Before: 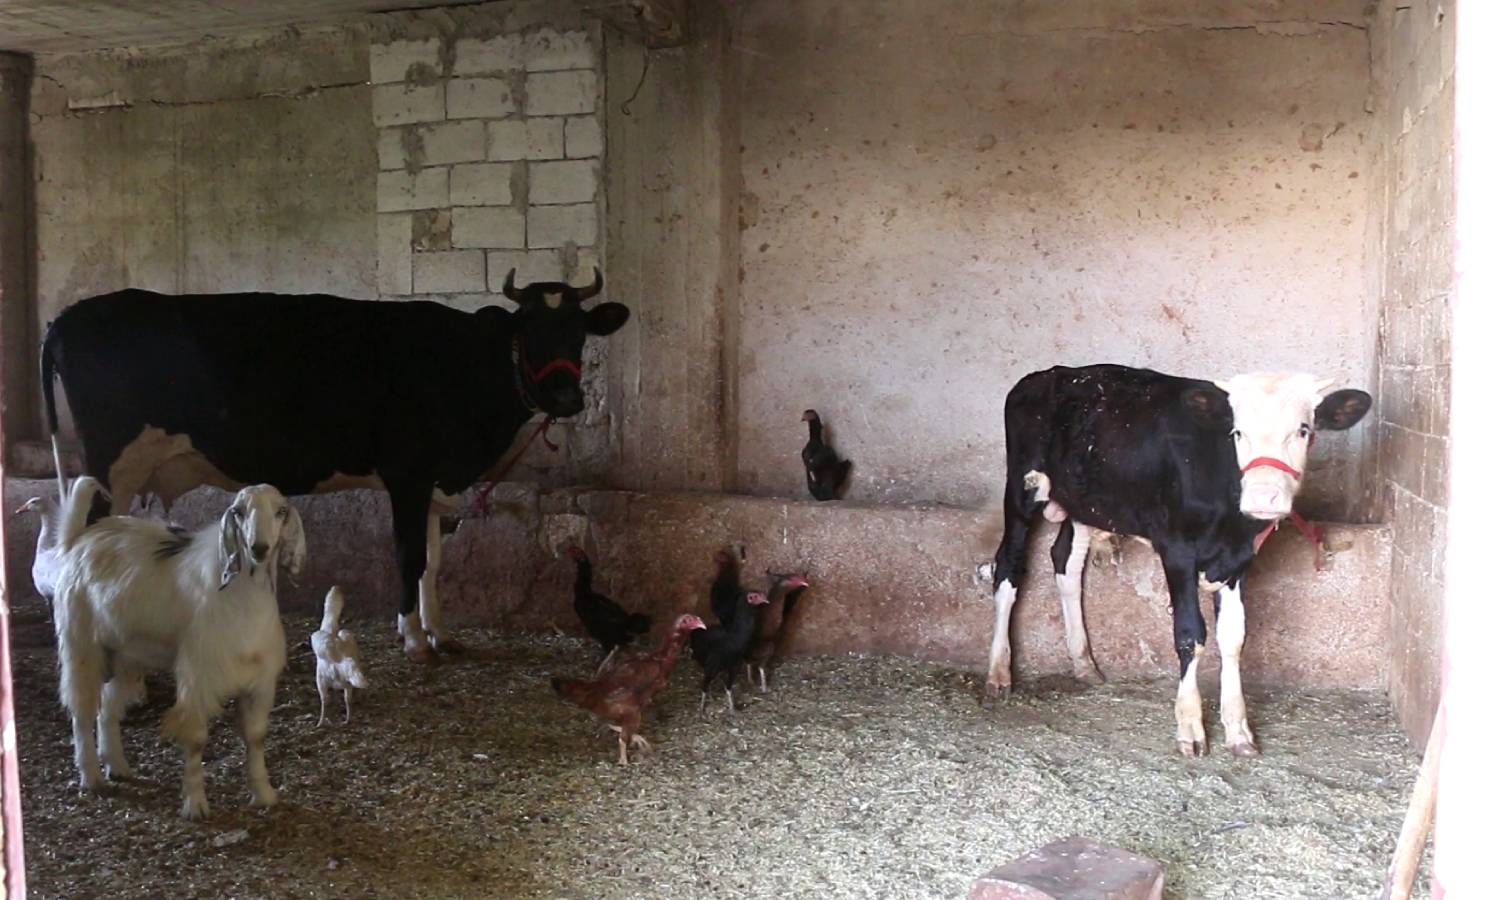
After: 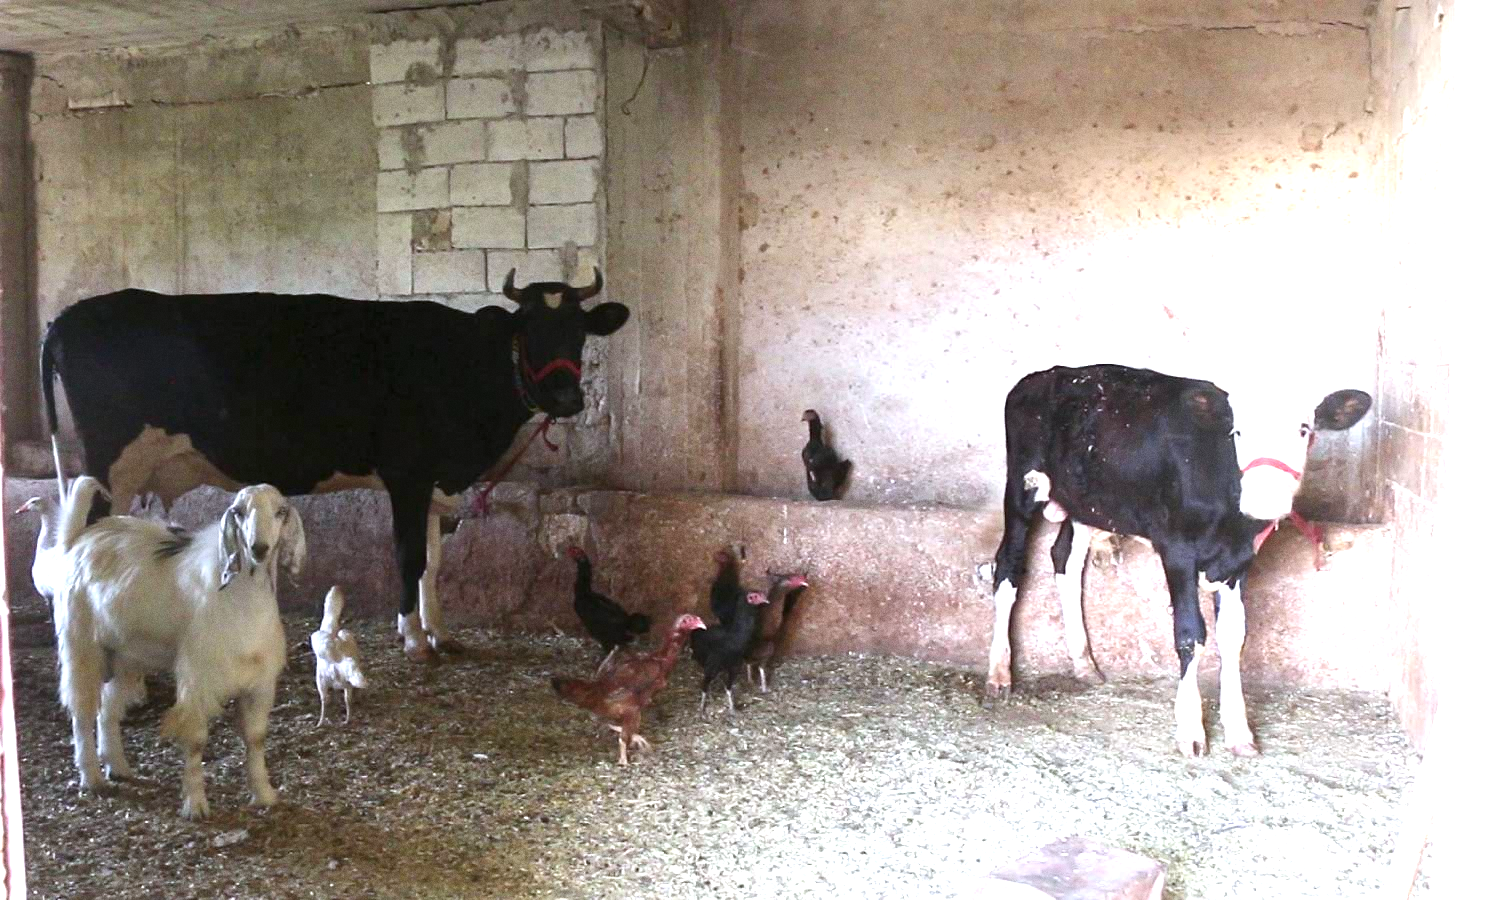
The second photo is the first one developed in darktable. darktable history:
exposure: exposure 1.223 EV, compensate highlight preservation false
grain: coarseness 0.09 ISO
tone equalizer: on, module defaults
white balance: red 0.976, blue 1.04
